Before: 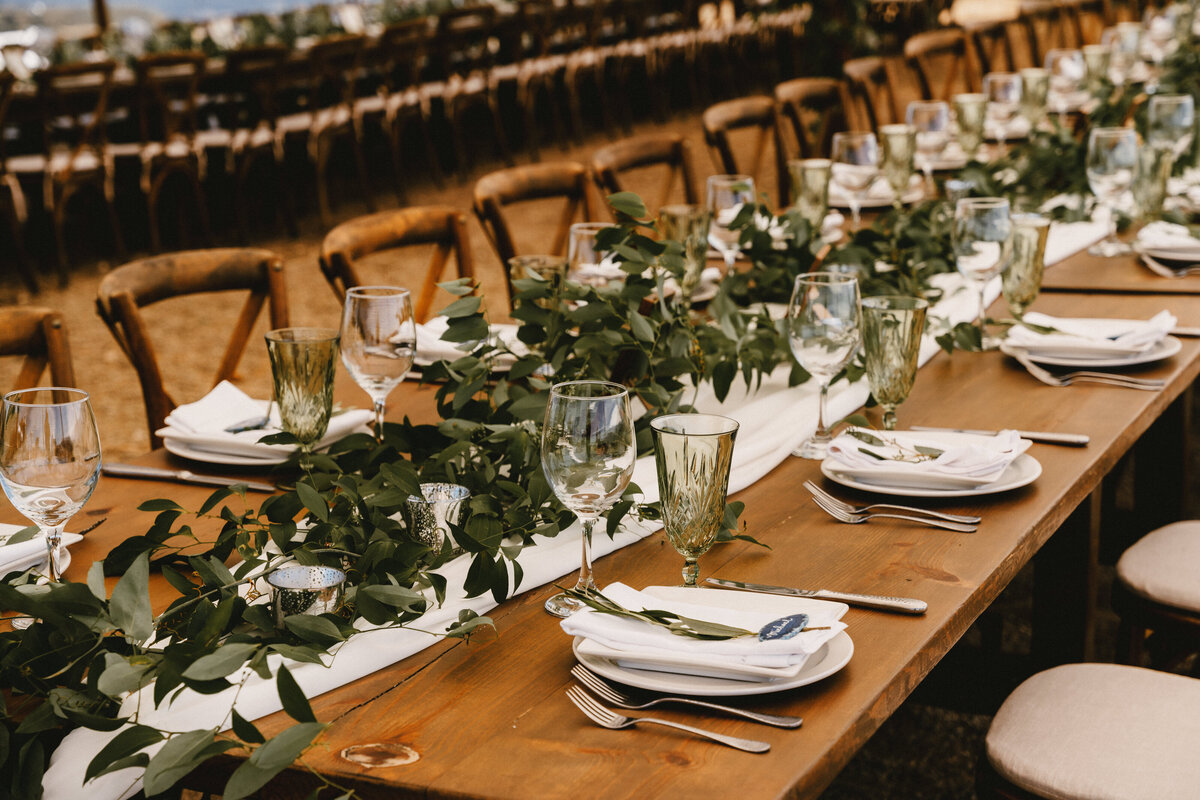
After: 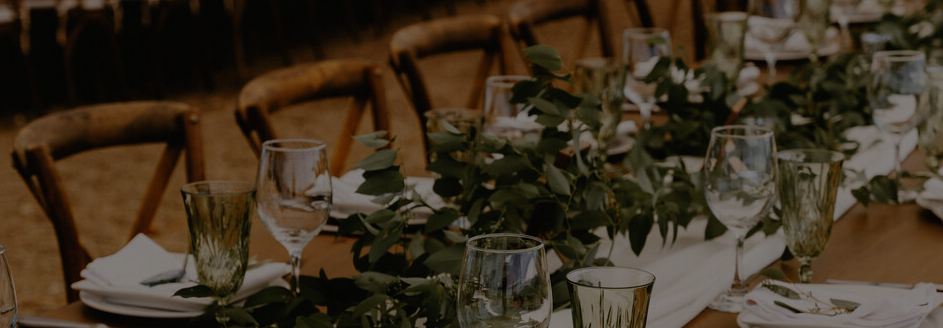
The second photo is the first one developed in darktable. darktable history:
exposure: exposure -1.964 EV, compensate exposure bias true, compensate highlight preservation false
crop: left 7.003%, top 18.466%, right 14.361%, bottom 40.522%
